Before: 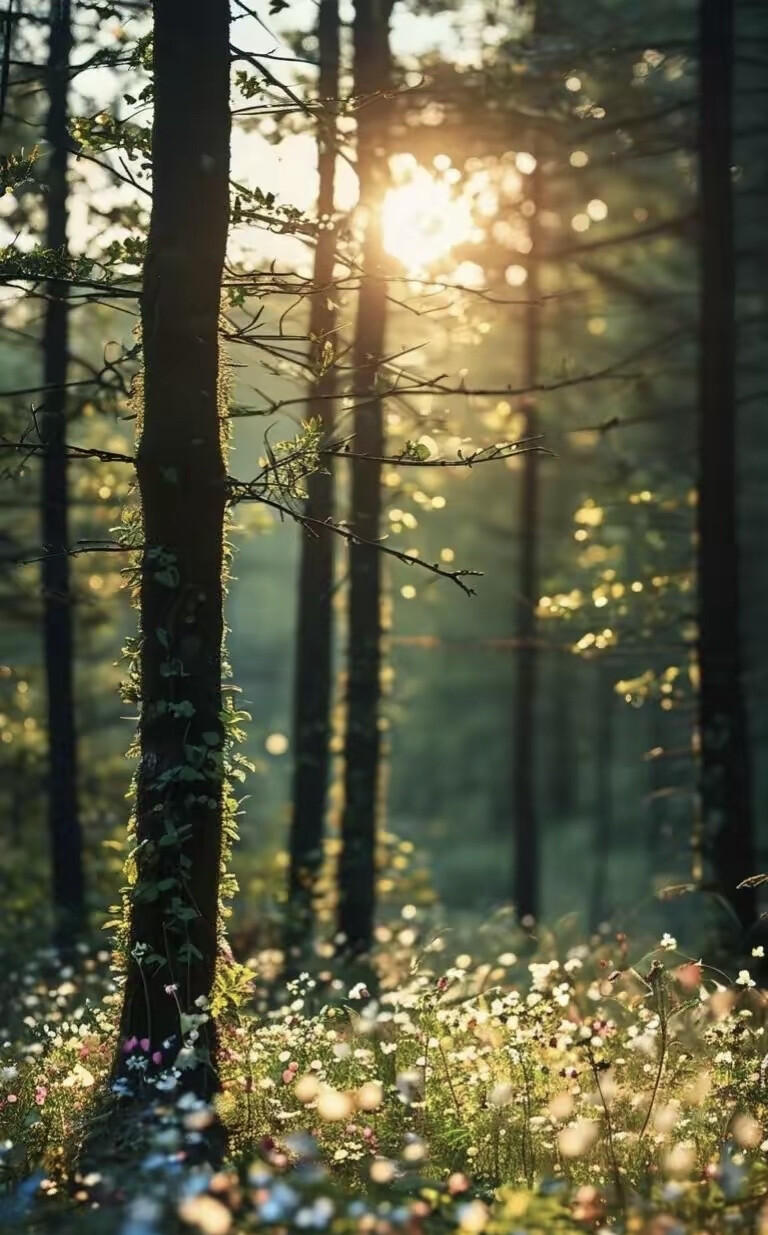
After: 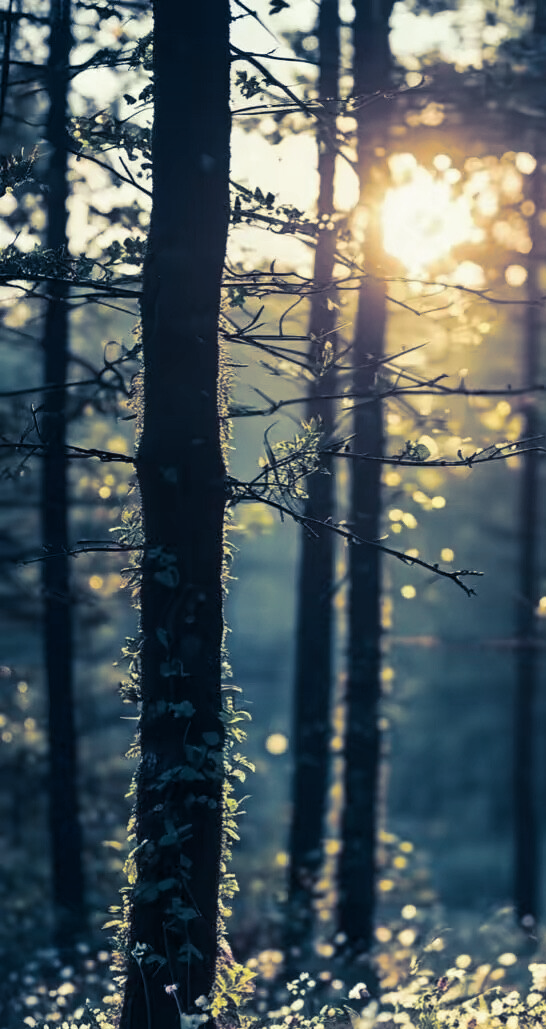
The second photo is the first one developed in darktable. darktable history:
split-toning: shadows › hue 226.8°, shadows › saturation 0.84
crop: right 28.885%, bottom 16.626%
